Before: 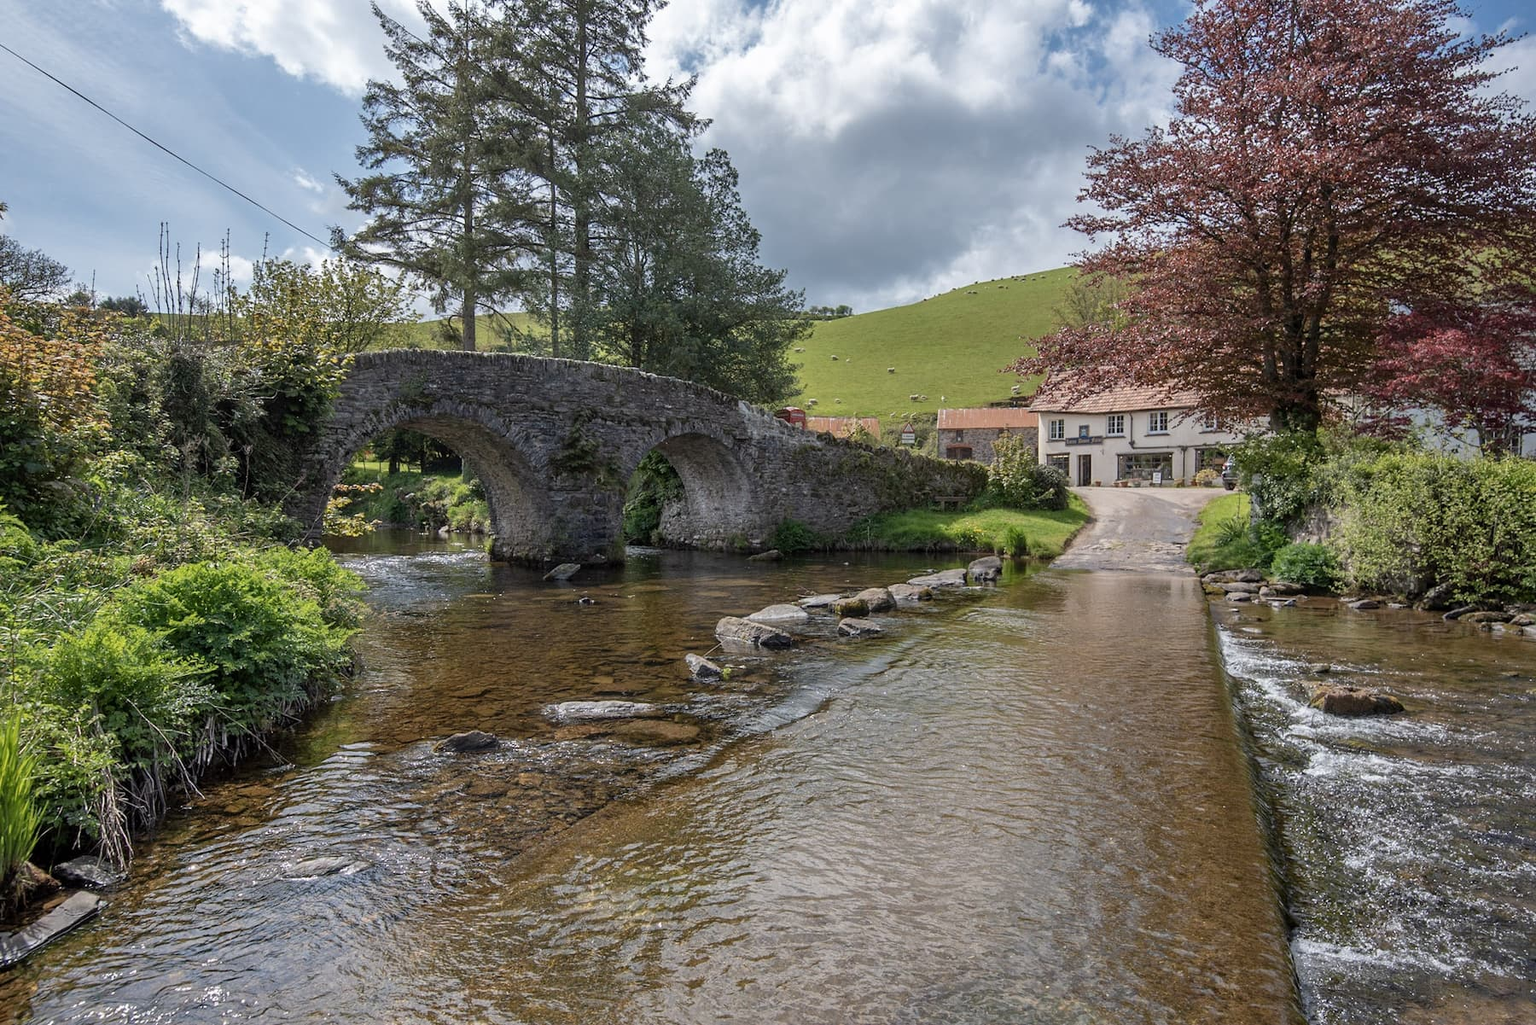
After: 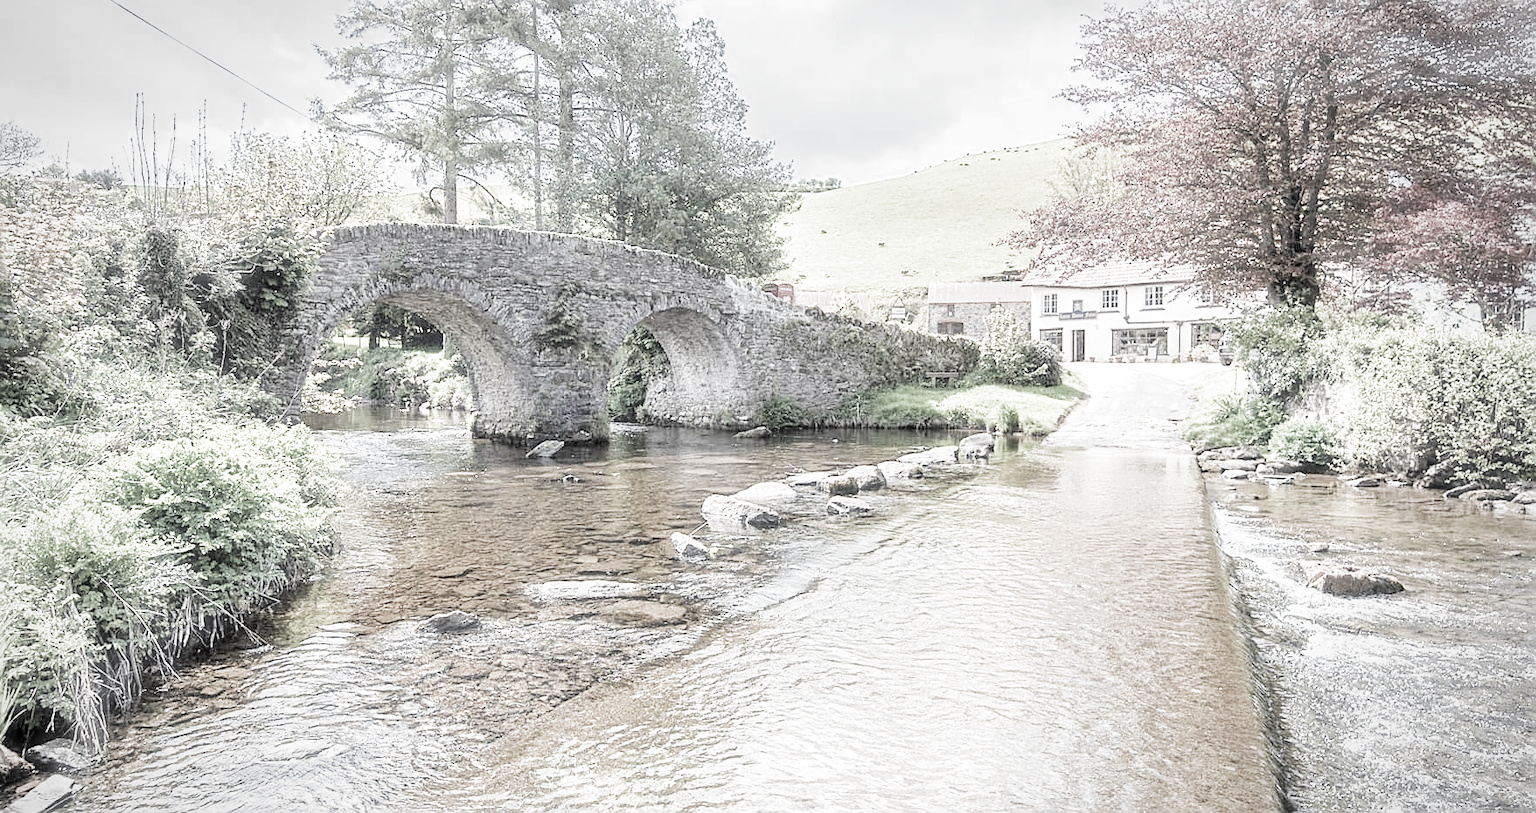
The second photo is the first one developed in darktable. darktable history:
exposure: exposure 3.007 EV, compensate highlight preservation false
sharpen: on, module defaults
color correction: highlights b* 0.007, saturation 0.331
vignetting: fall-off radius 99.72%, width/height ratio 1.345
crop and rotate: left 1.797%, top 12.833%, right 0.127%, bottom 9.299%
haze removal: strength -0.09, compatibility mode true, adaptive false
filmic rgb: black relative exposure -7.65 EV, white relative exposure 4.56 EV, hardness 3.61, add noise in highlights 0.002, color science v3 (2019), use custom middle-gray values true, contrast in highlights soft
